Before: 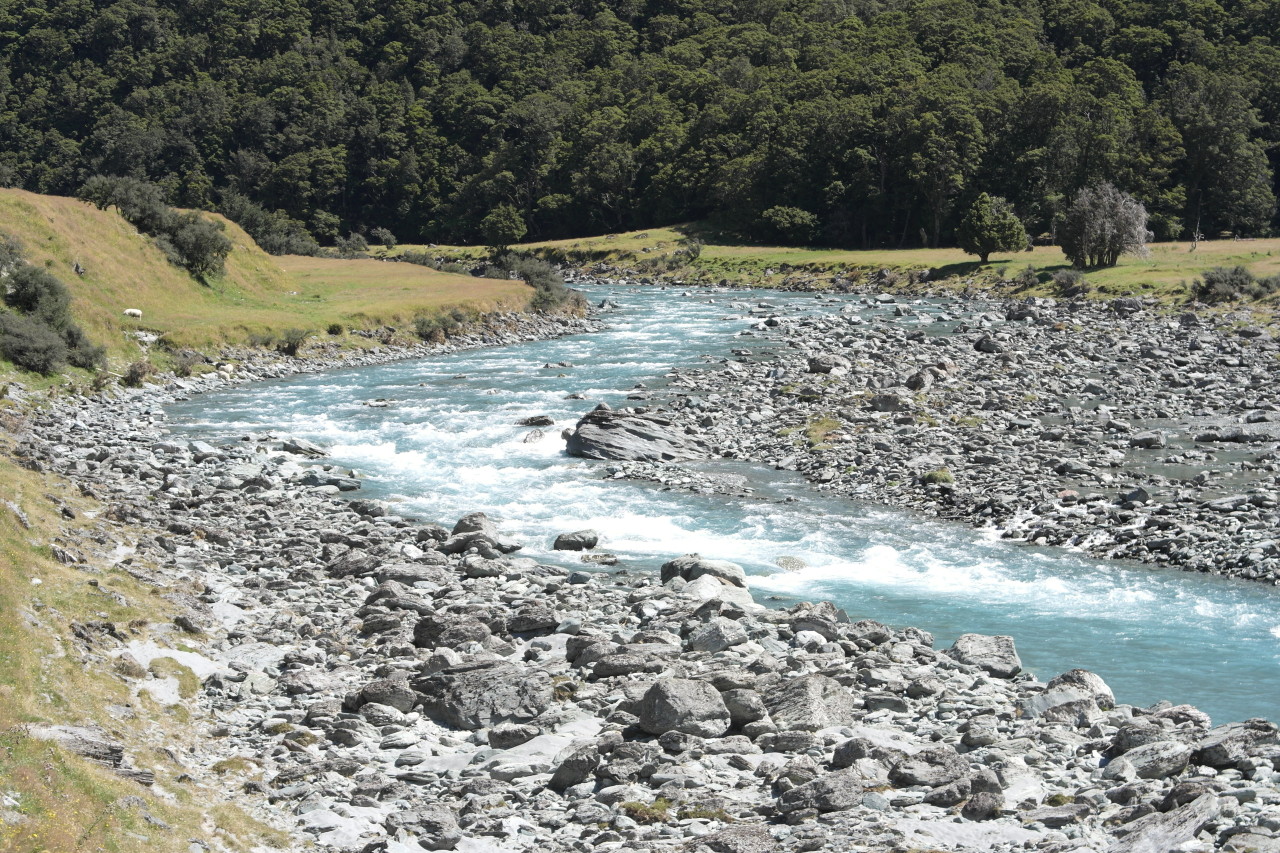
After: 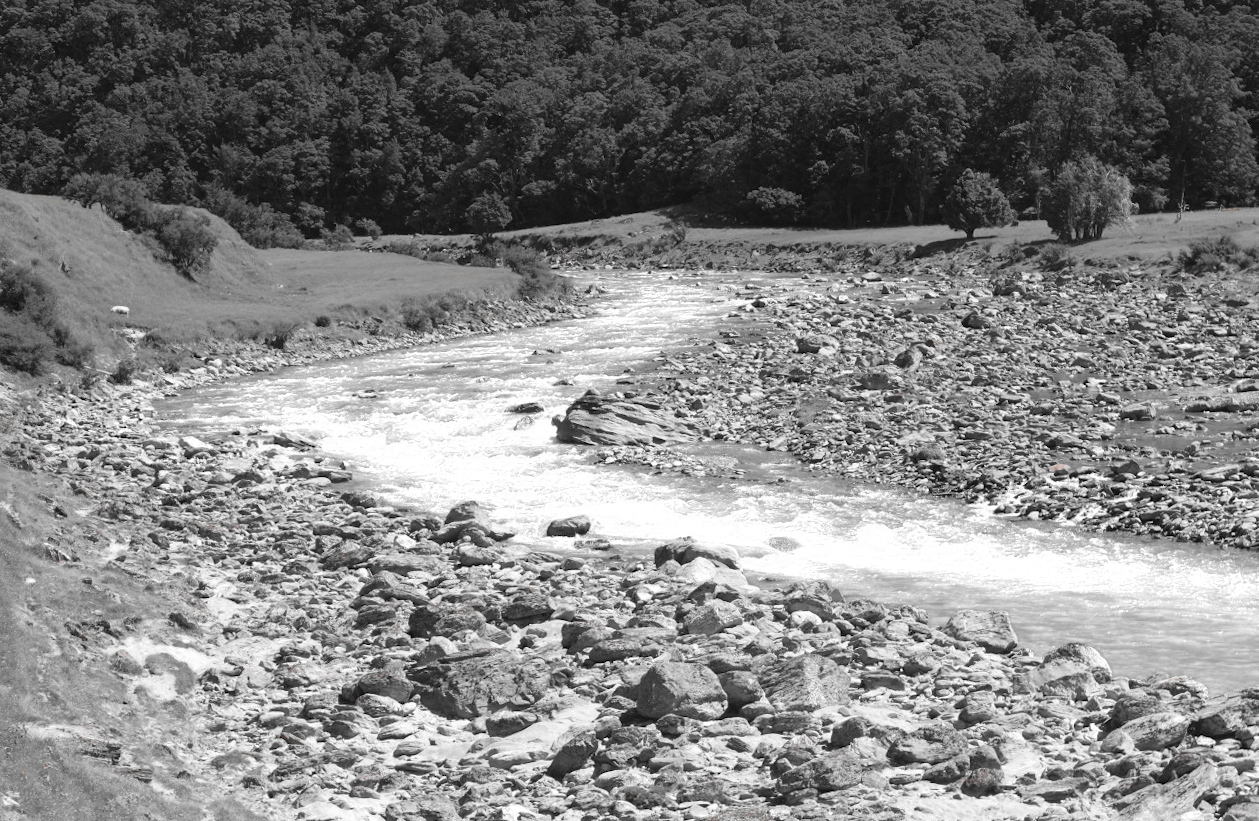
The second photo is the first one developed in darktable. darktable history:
rotate and perspective: rotation -1.42°, crop left 0.016, crop right 0.984, crop top 0.035, crop bottom 0.965
color zones: curves: ch0 [(0, 0.352) (0.143, 0.407) (0.286, 0.386) (0.429, 0.431) (0.571, 0.829) (0.714, 0.853) (0.857, 0.833) (1, 0.352)]; ch1 [(0, 0.604) (0.072, 0.726) (0.096, 0.608) (0.205, 0.007) (0.571, -0.006) (0.839, -0.013) (0.857, -0.012) (1, 0.604)]
